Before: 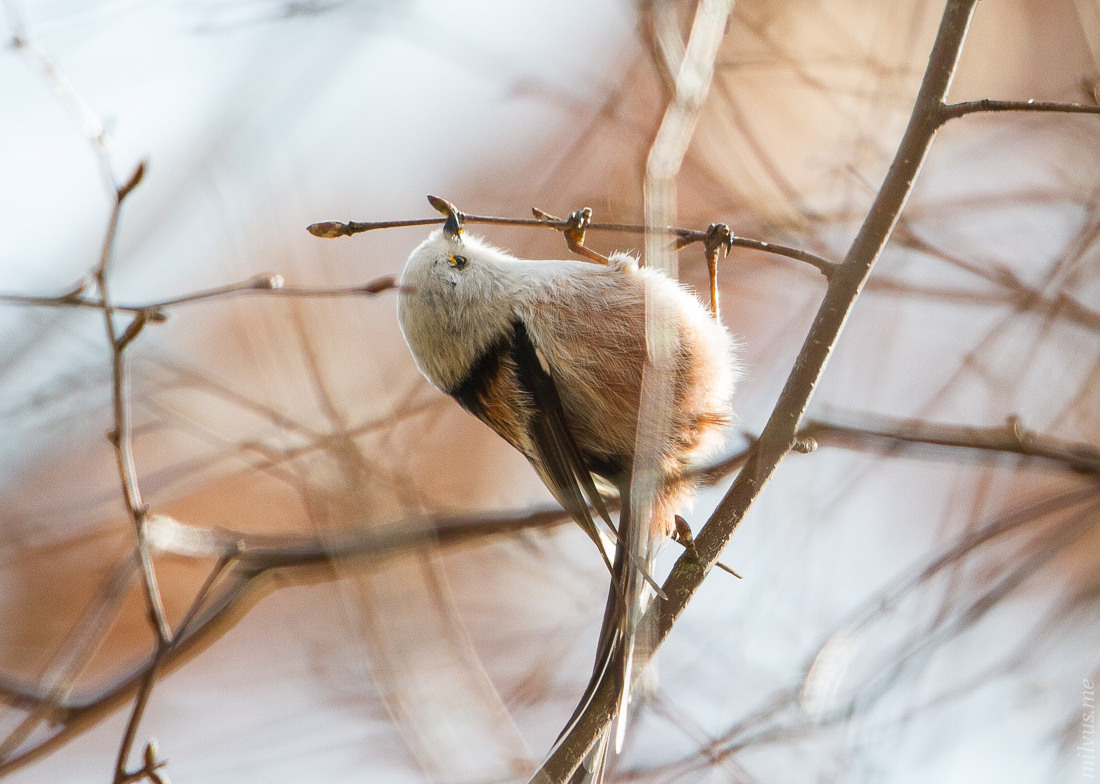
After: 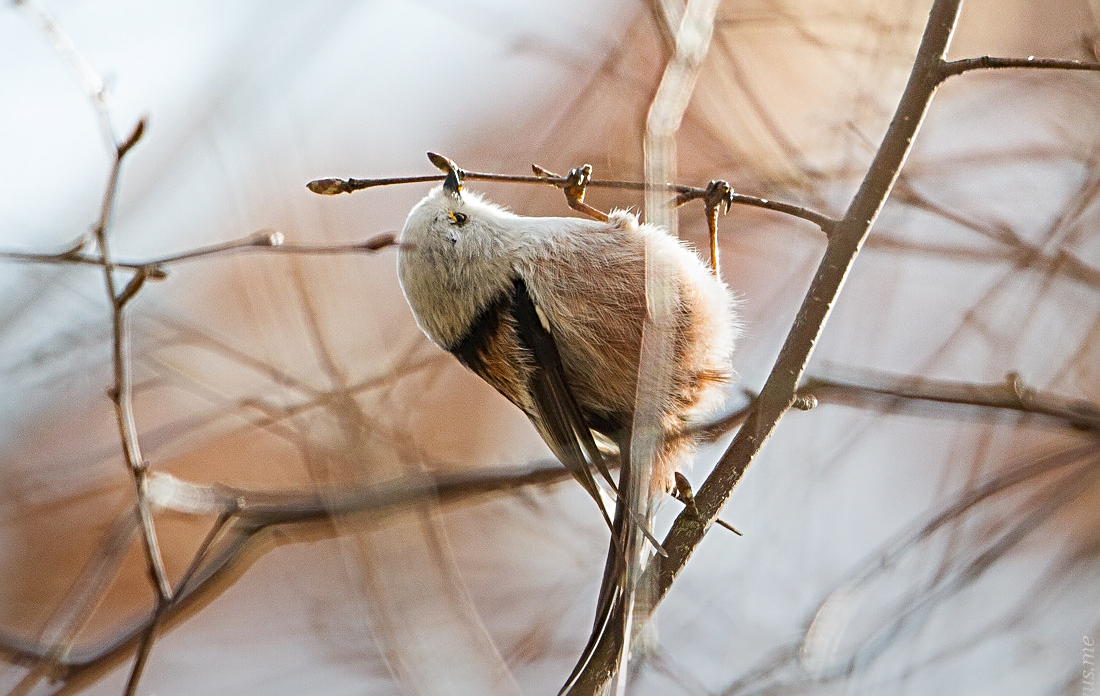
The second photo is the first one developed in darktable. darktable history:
levels: levels [0, 0.499, 1]
crop and rotate: top 5.609%, bottom 5.609%
sharpen: radius 4
graduated density: rotation -180°, offset 27.42
